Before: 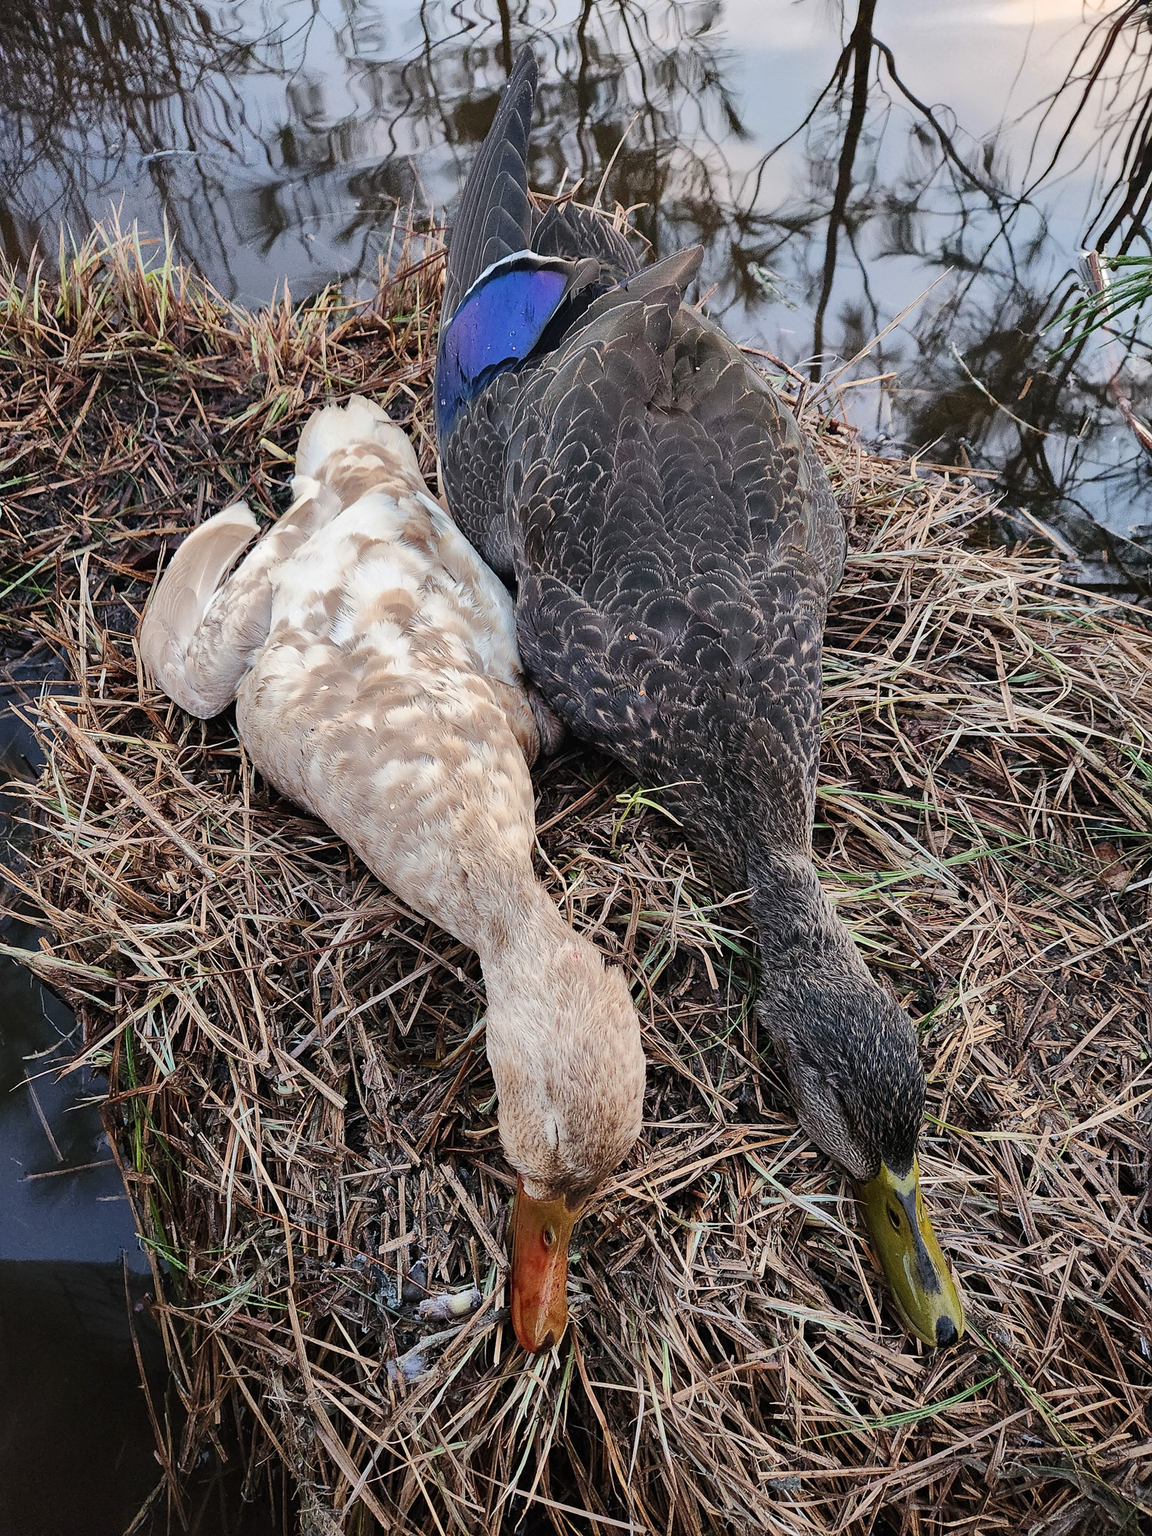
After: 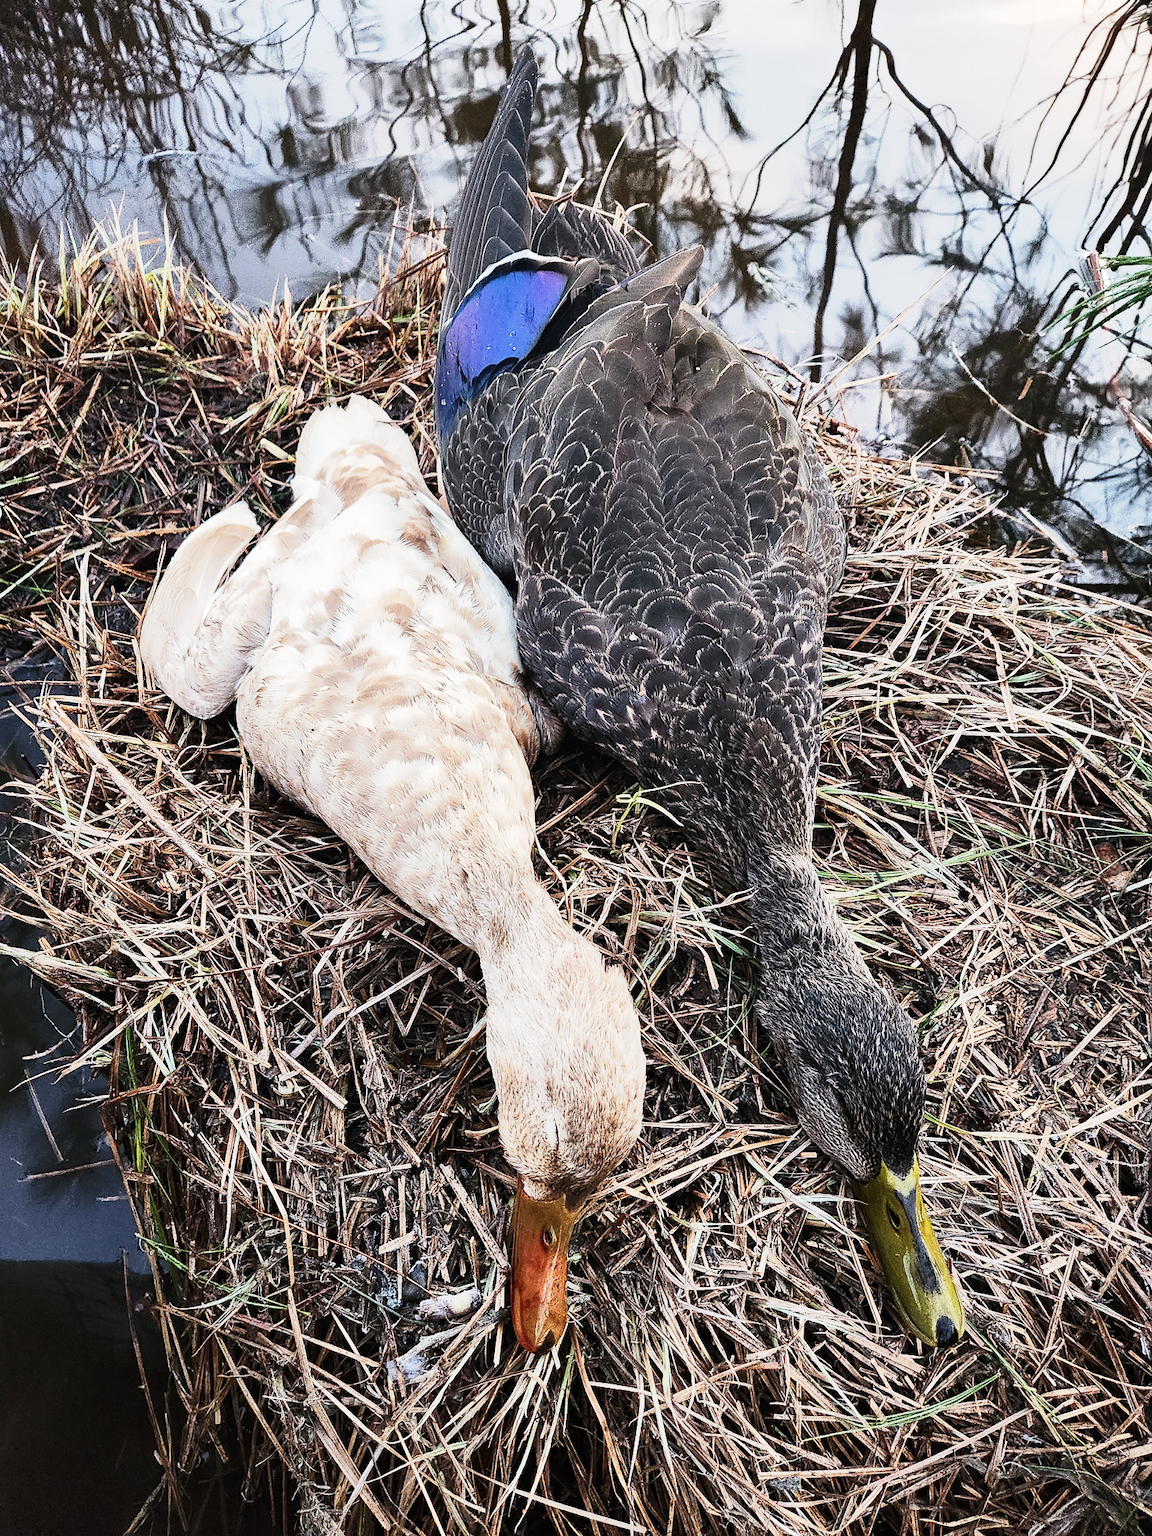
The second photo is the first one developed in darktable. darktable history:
base curve: curves: ch0 [(0, 0) (0.088, 0.125) (0.176, 0.251) (0.354, 0.501) (0.613, 0.749) (1, 0.877)], preserve colors none
tone equalizer: -8 EV -0.75 EV, -7 EV -0.7 EV, -6 EV -0.6 EV, -5 EV -0.4 EV, -3 EV 0.4 EV, -2 EV 0.6 EV, -1 EV 0.7 EV, +0 EV 0.75 EV, edges refinement/feathering 500, mask exposure compensation -1.57 EV, preserve details no
